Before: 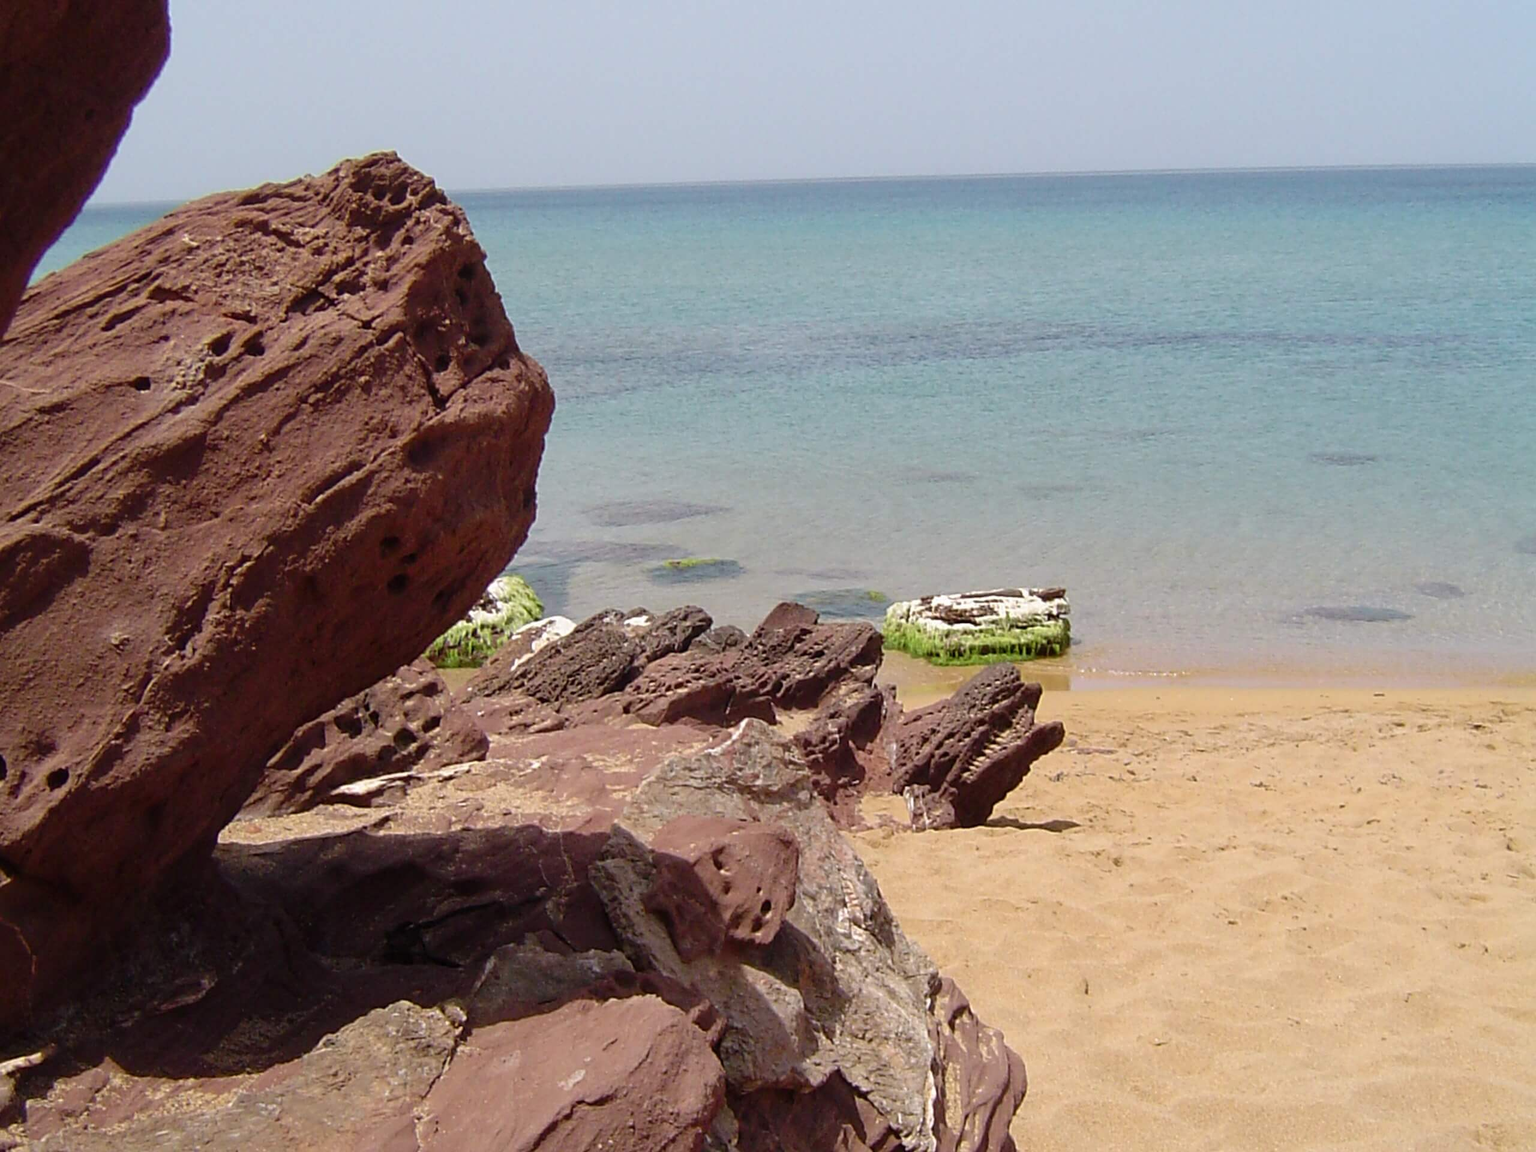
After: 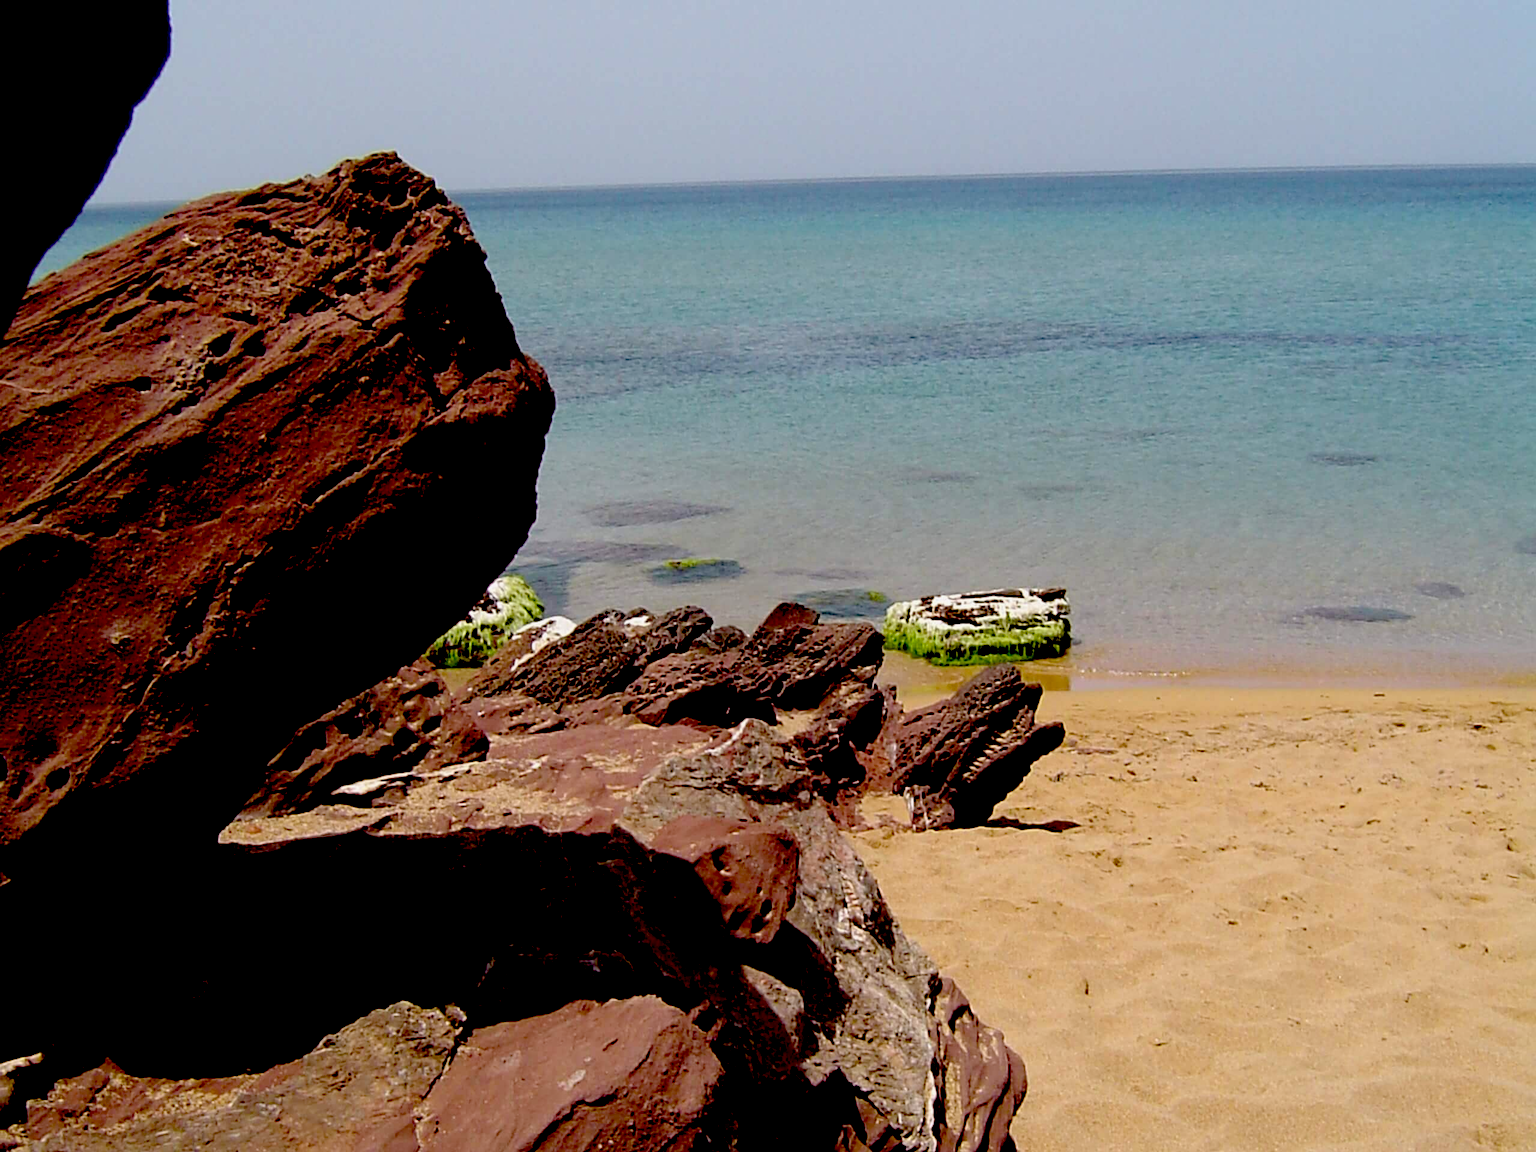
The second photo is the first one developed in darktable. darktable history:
exposure: black level correction 0.099, exposure -0.089 EV, compensate highlight preservation false
